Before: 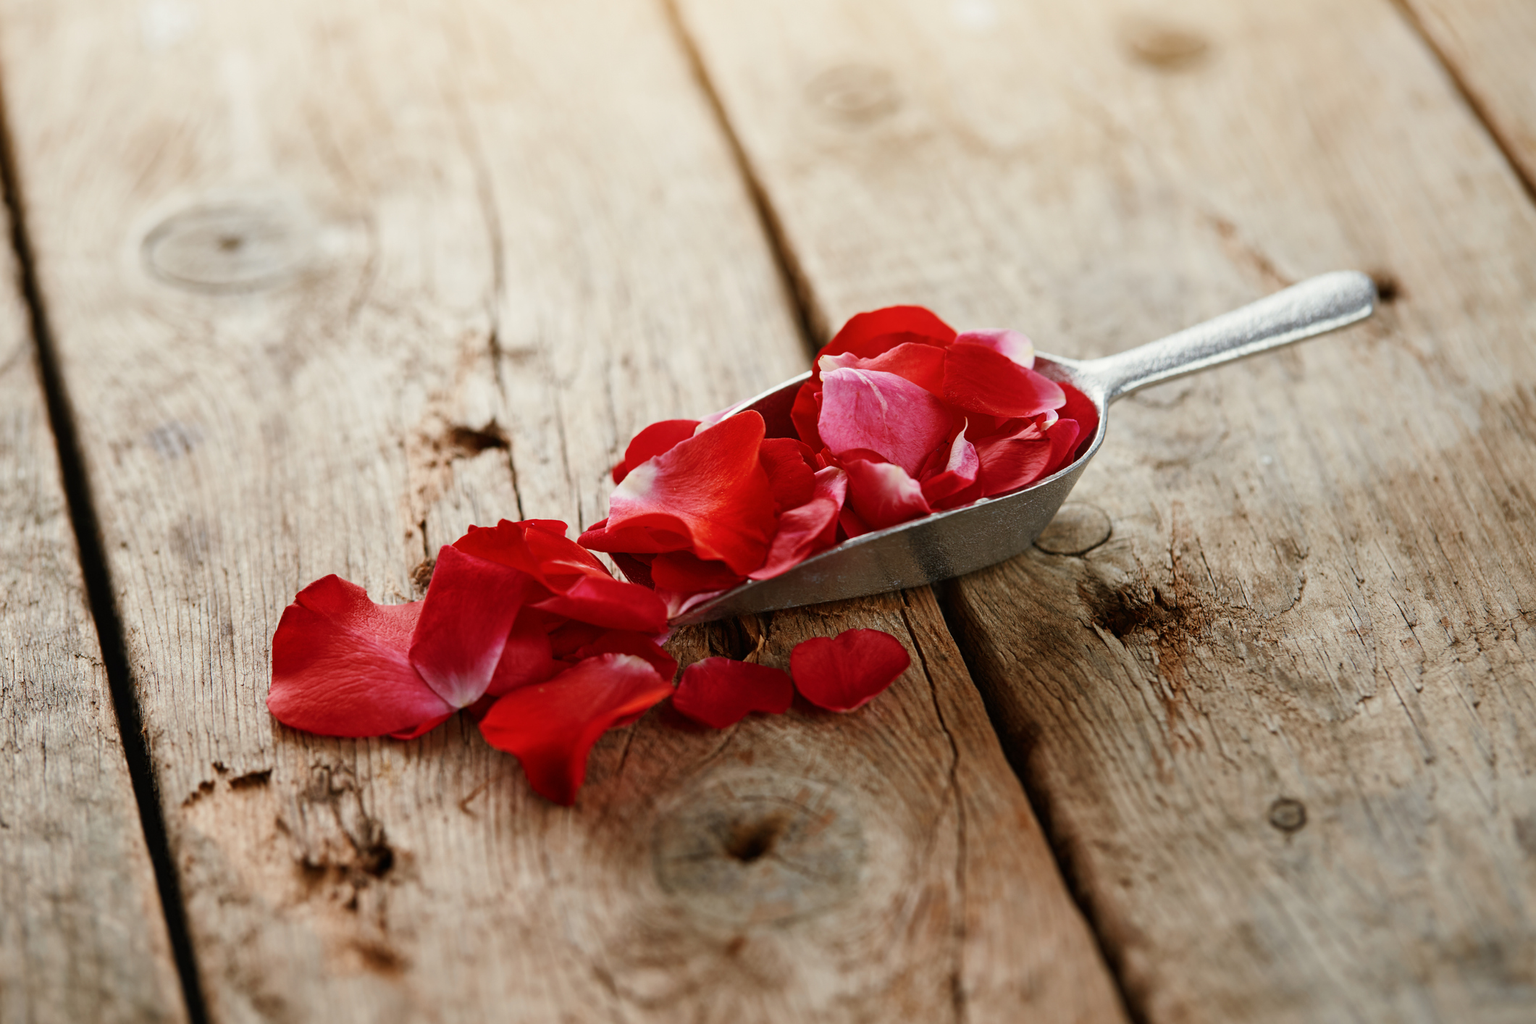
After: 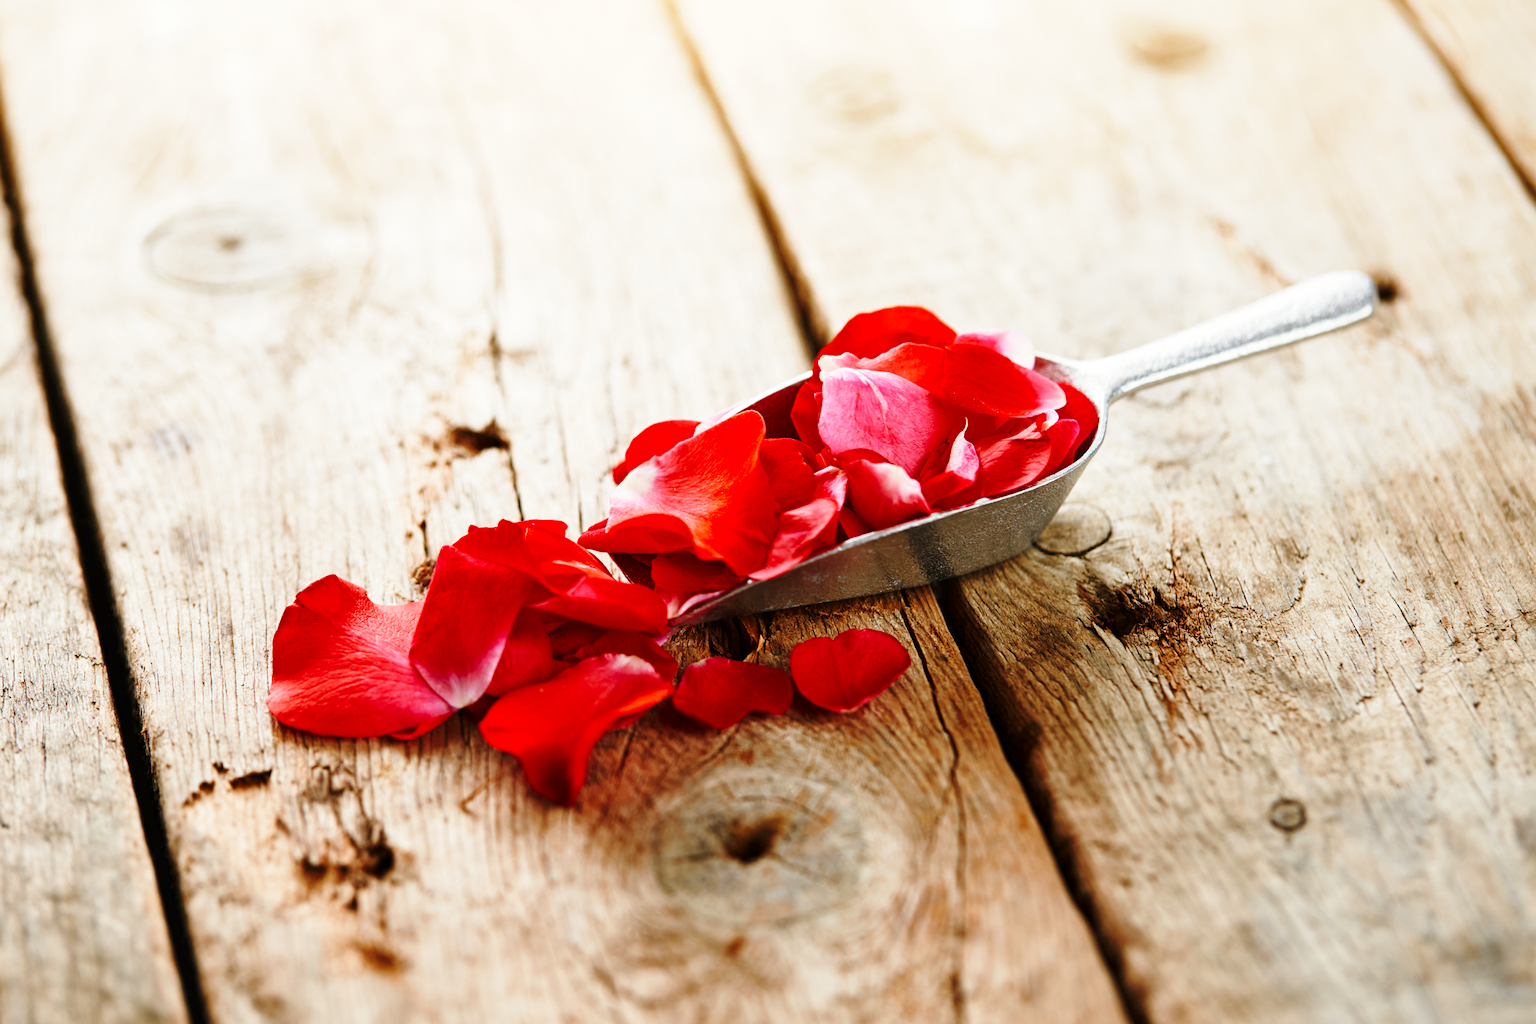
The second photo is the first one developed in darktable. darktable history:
exposure: black level correction 0.001, exposure 0.143 EV, compensate exposure bias true, compensate highlight preservation false
base curve: curves: ch0 [(0, 0) (0.028, 0.03) (0.121, 0.232) (0.46, 0.748) (0.859, 0.968) (1, 1)], preserve colors none
